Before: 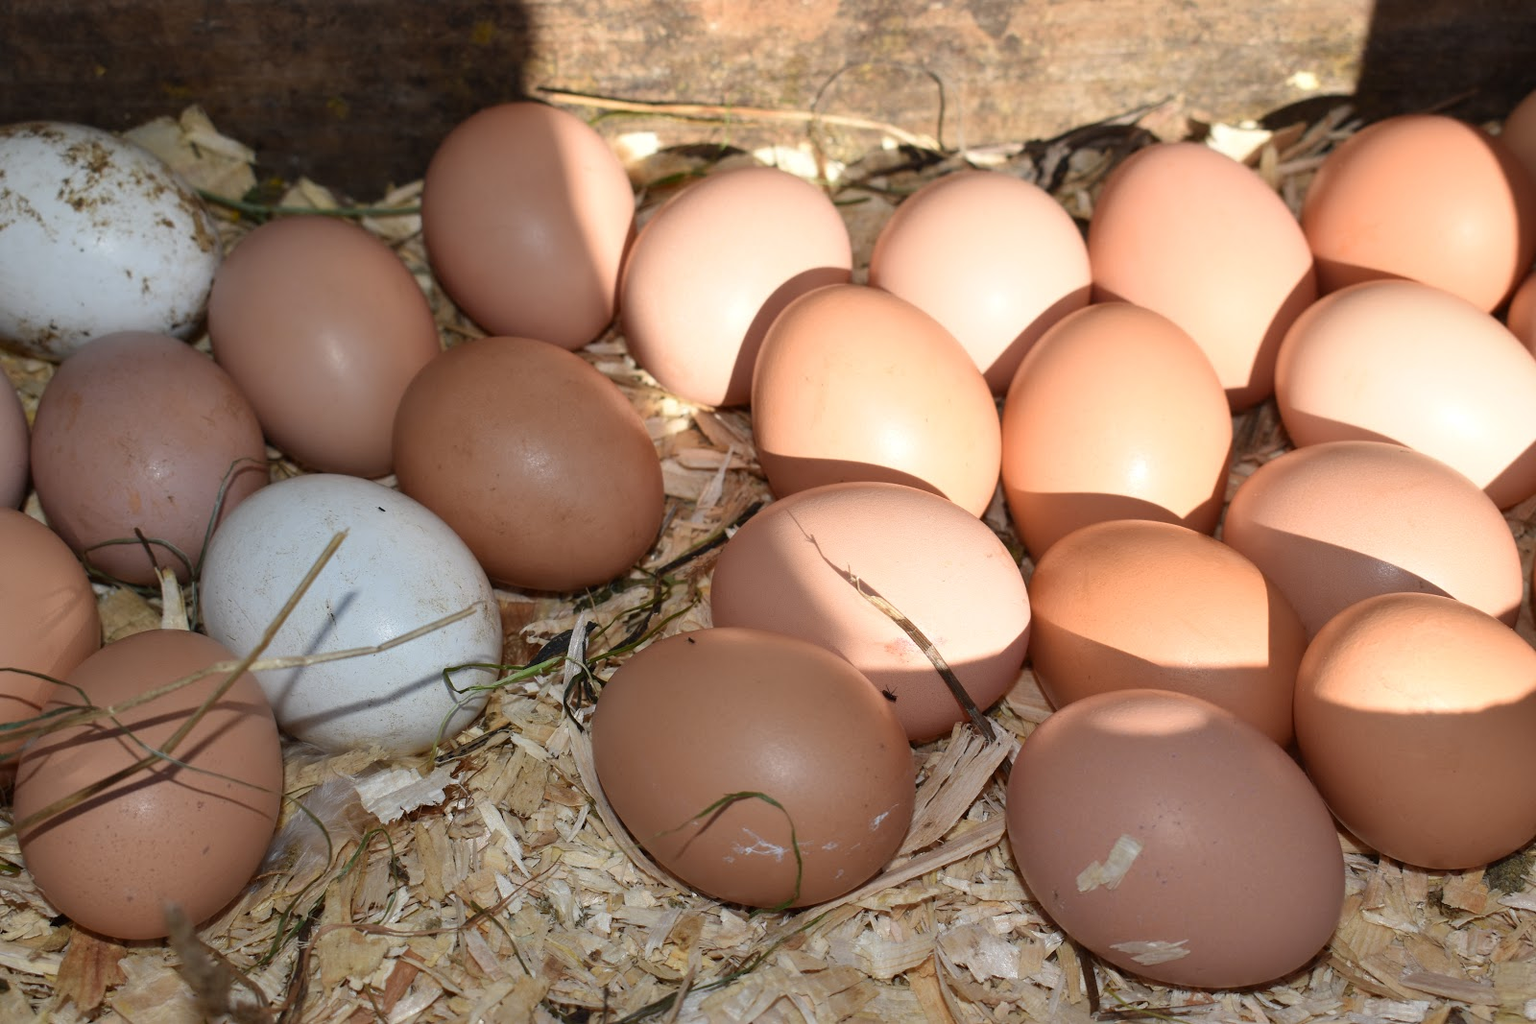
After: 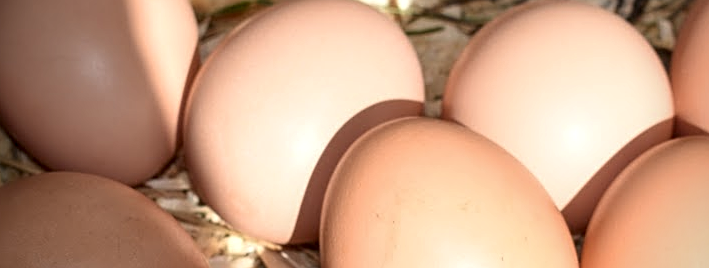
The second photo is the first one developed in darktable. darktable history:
crop: left 28.945%, top 16.852%, right 26.705%, bottom 57.994%
vignetting: saturation -0.001, unbound false
local contrast: on, module defaults
sharpen: on, module defaults
